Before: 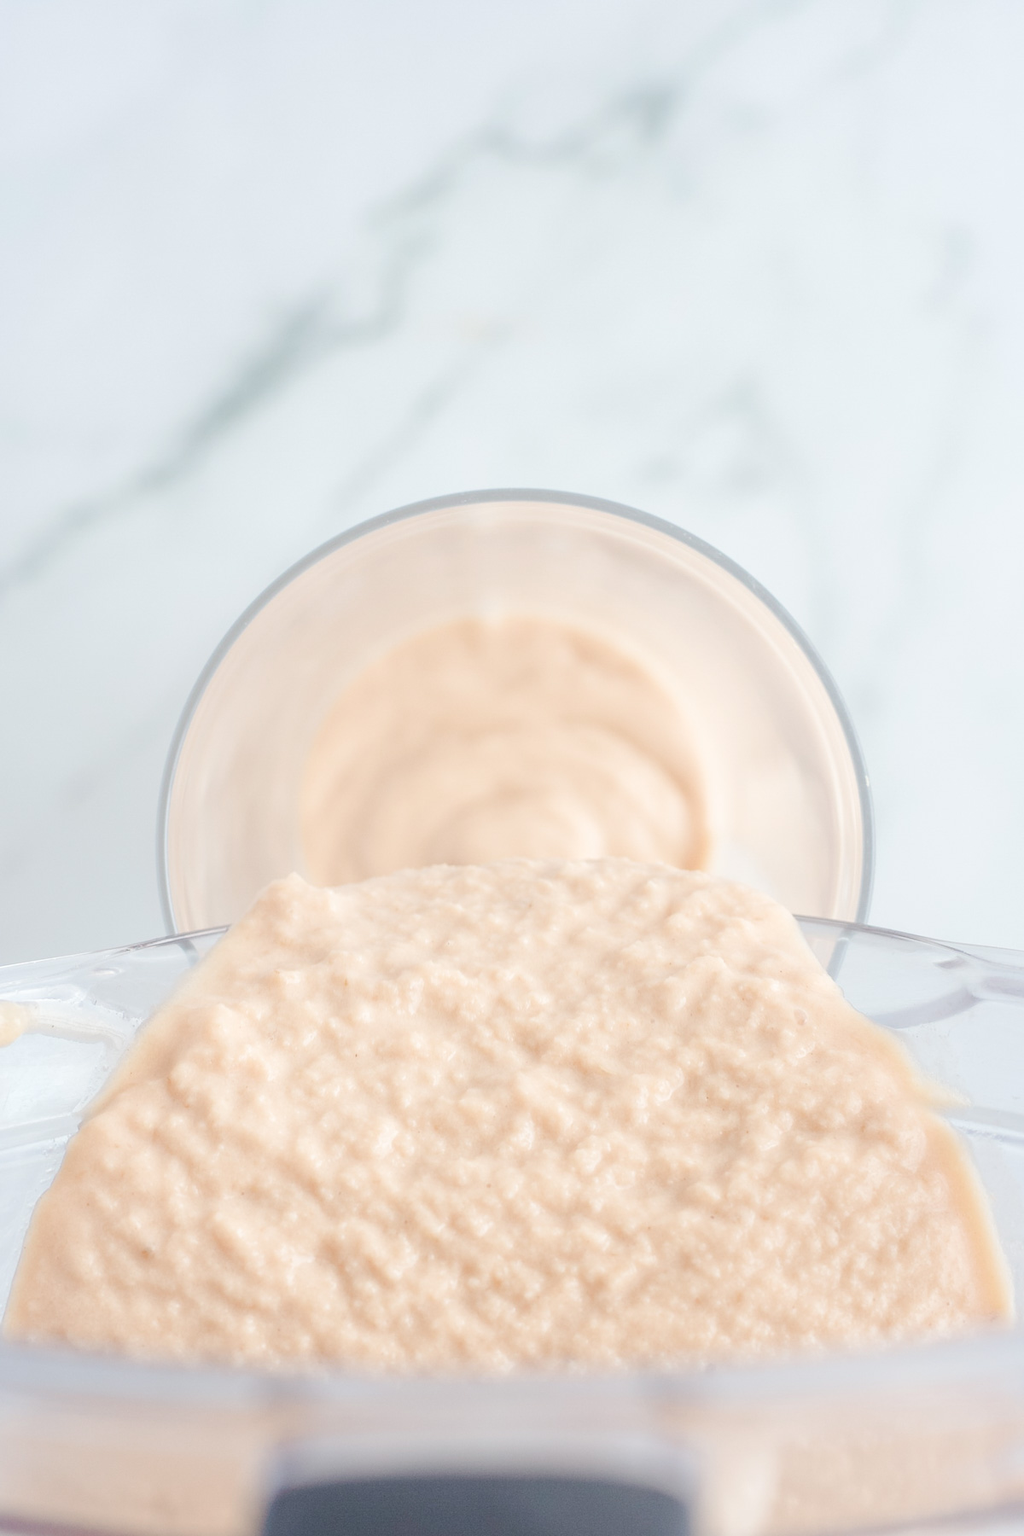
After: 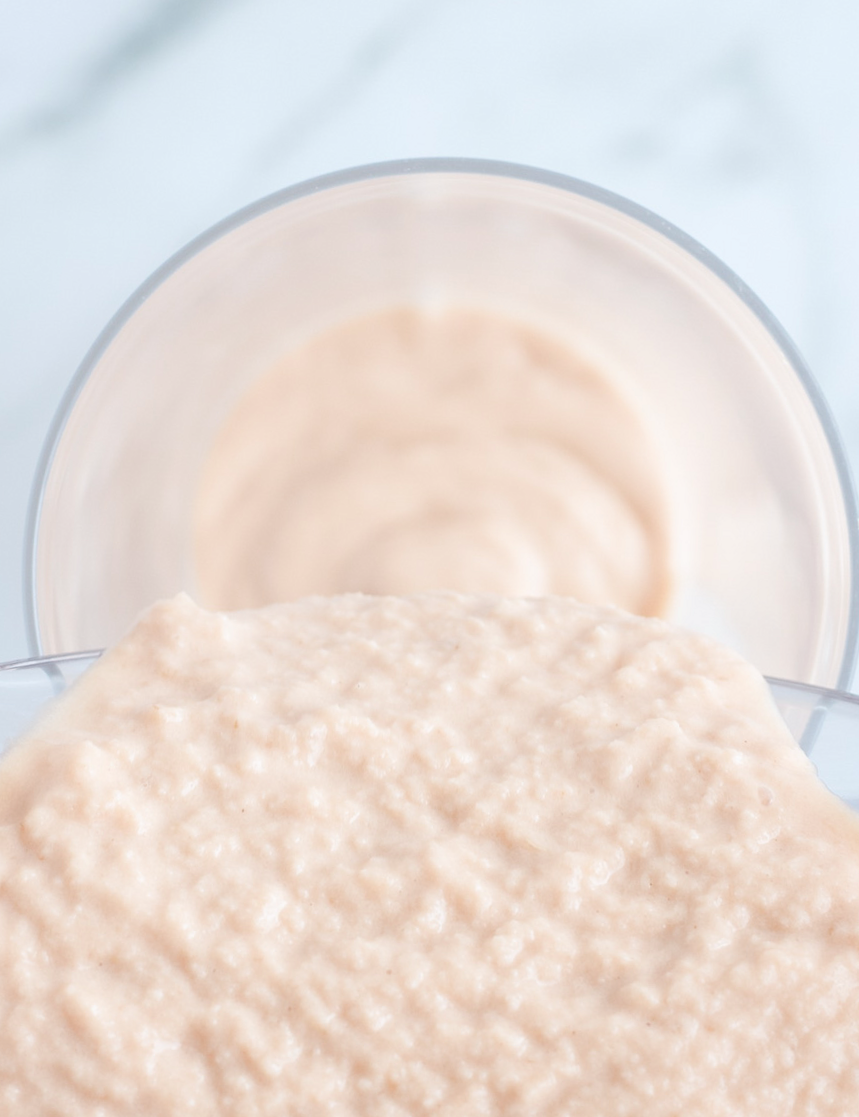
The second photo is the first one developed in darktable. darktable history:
color balance: lift [1, 1.015, 1.004, 0.985], gamma [1, 0.958, 0.971, 1.042], gain [1, 0.956, 0.977, 1.044]
crop and rotate: angle -3.37°, left 9.79%, top 20.73%, right 12.42%, bottom 11.82%
